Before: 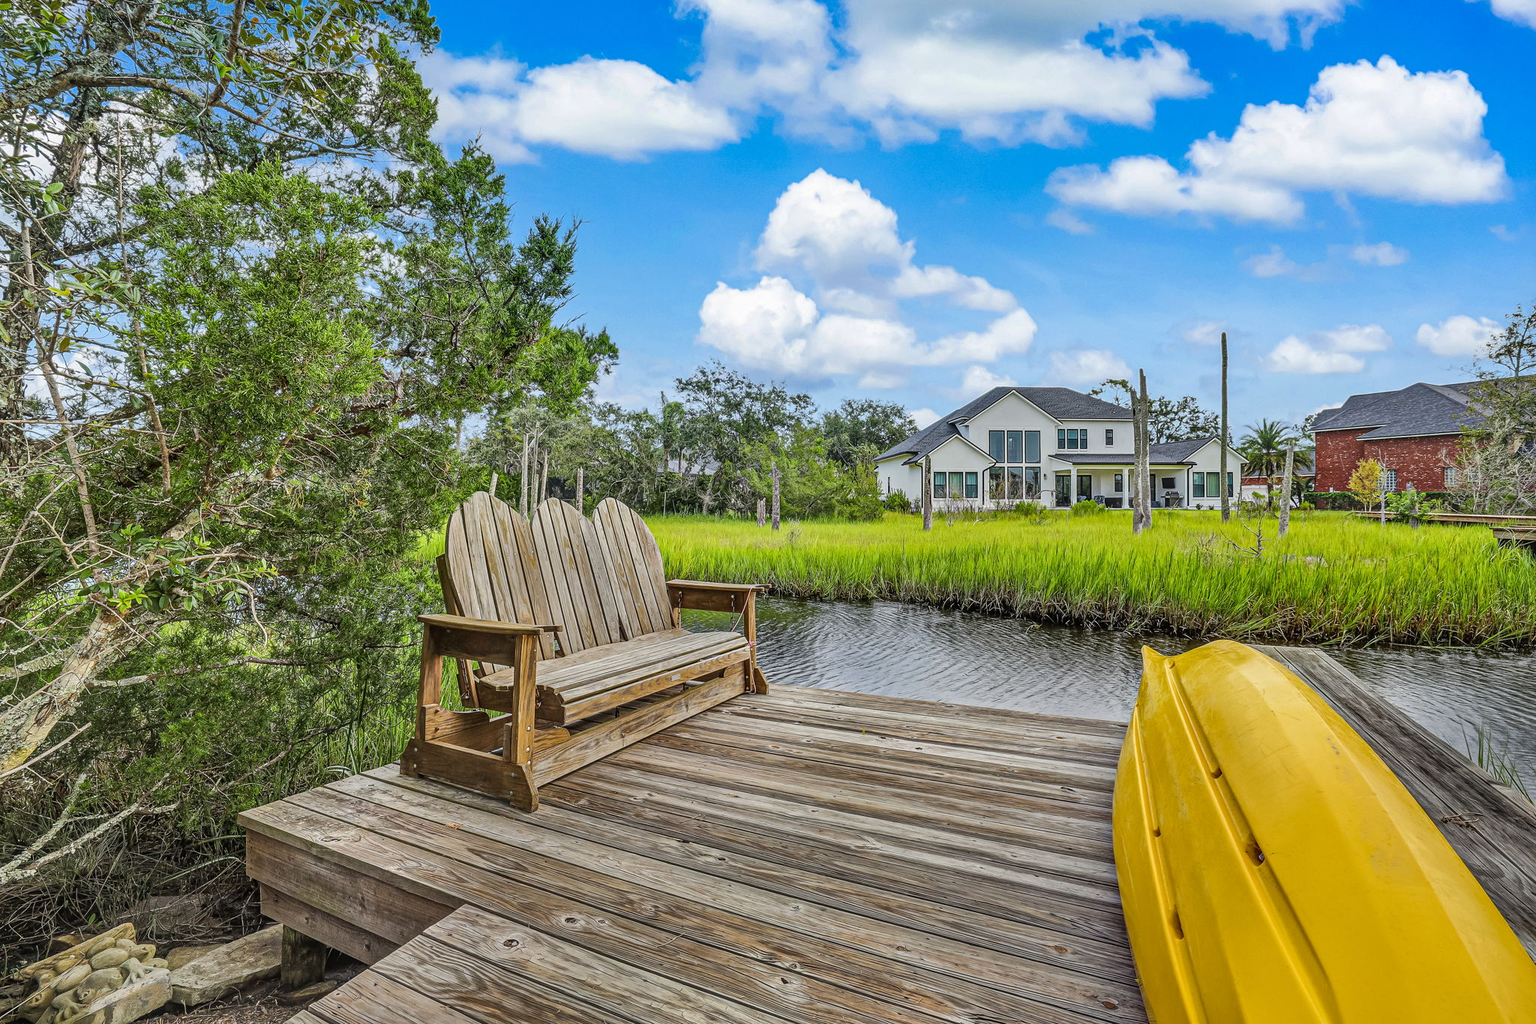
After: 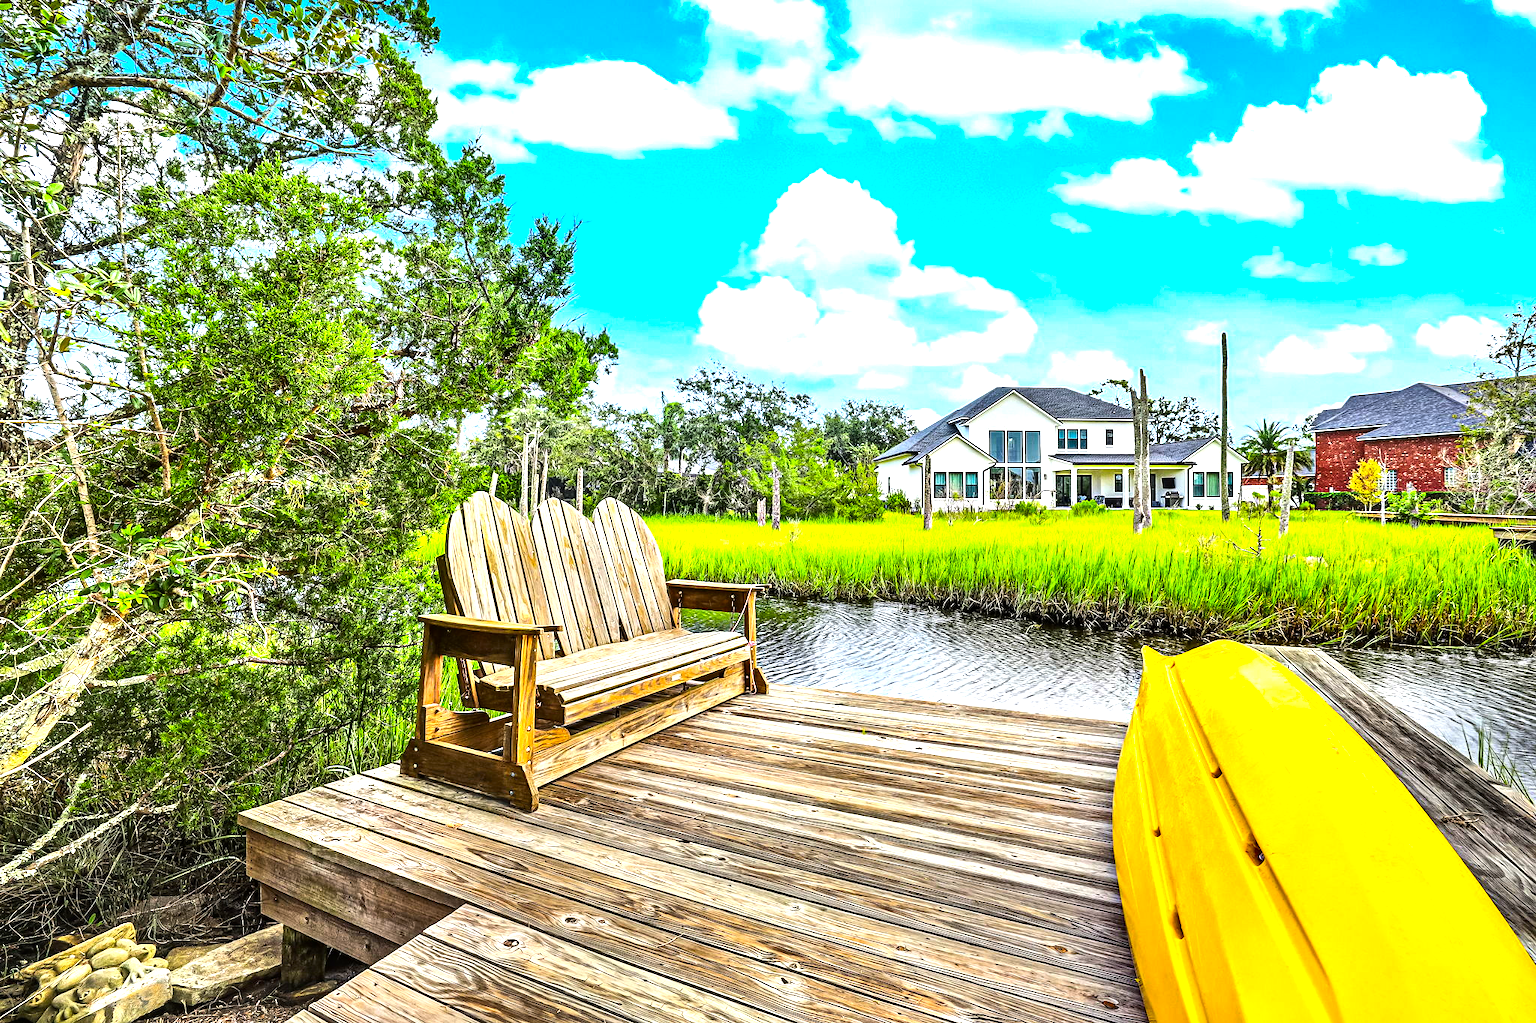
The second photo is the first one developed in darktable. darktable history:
exposure: black level correction 0.001, exposure 0.499 EV, compensate highlight preservation false
contrast brightness saturation: saturation 0.499
haze removal: compatibility mode true, adaptive false
tone equalizer: -8 EV -1.08 EV, -7 EV -1.04 EV, -6 EV -0.89 EV, -5 EV -0.587 EV, -3 EV 0.598 EV, -2 EV 0.896 EV, -1 EV 0.992 EV, +0 EV 1.07 EV, edges refinement/feathering 500, mask exposure compensation -1.57 EV, preserve details no
